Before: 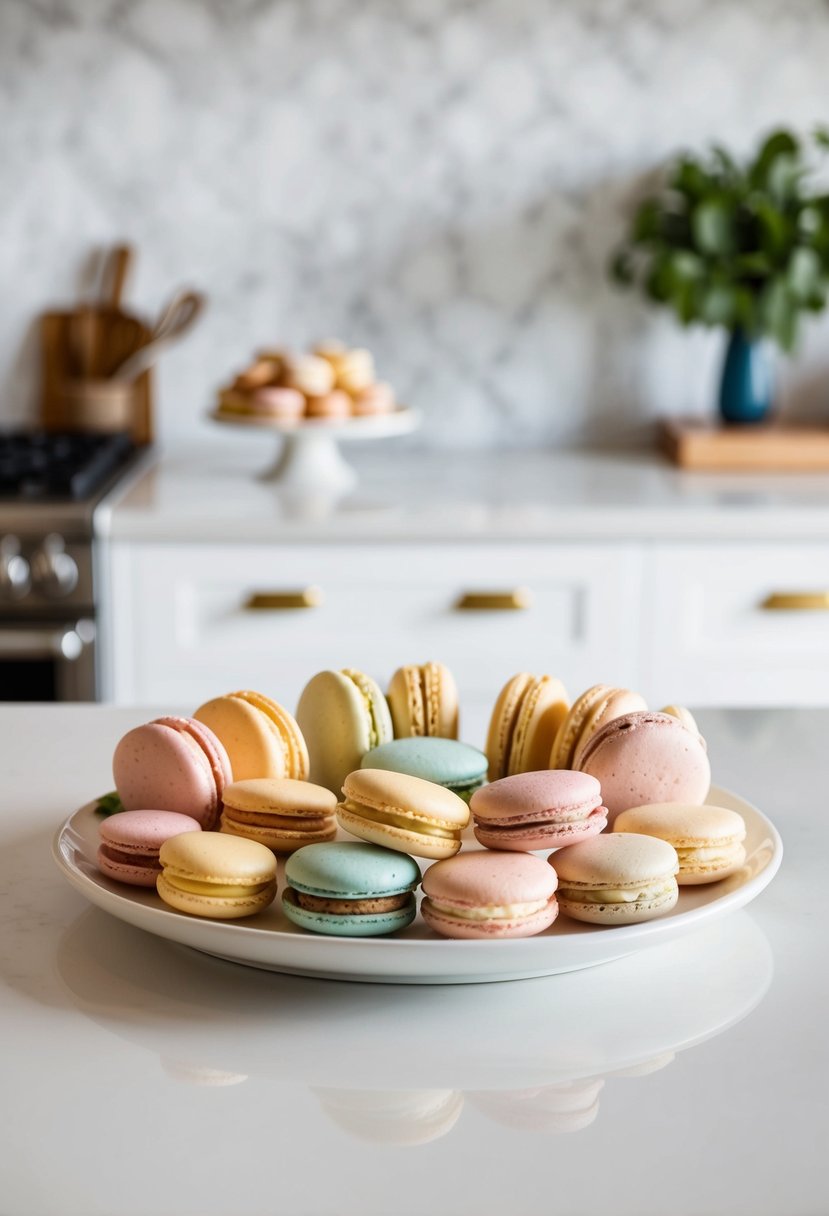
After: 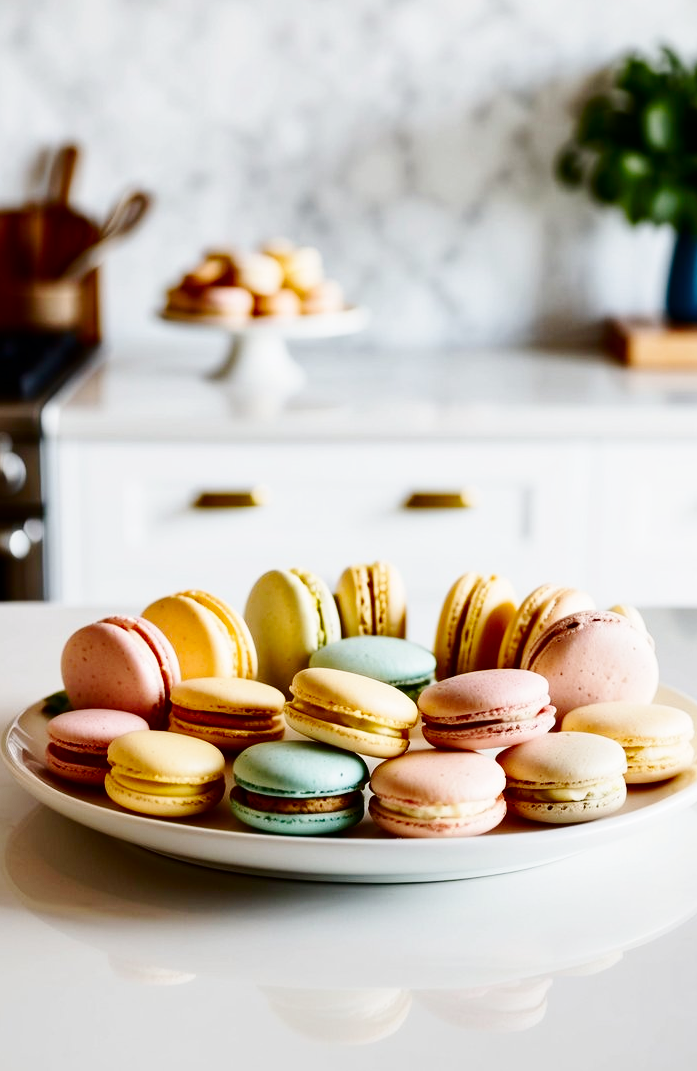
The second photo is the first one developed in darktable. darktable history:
base curve: curves: ch0 [(0, 0) (0.032, 0.025) (0.121, 0.166) (0.206, 0.329) (0.605, 0.79) (1, 1)], preserve colors none
crop: left 6.345%, top 8.323%, right 9.533%, bottom 3.569%
contrast brightness saturation: contrast 0.131, brightness -0.238, saturation 0.145
